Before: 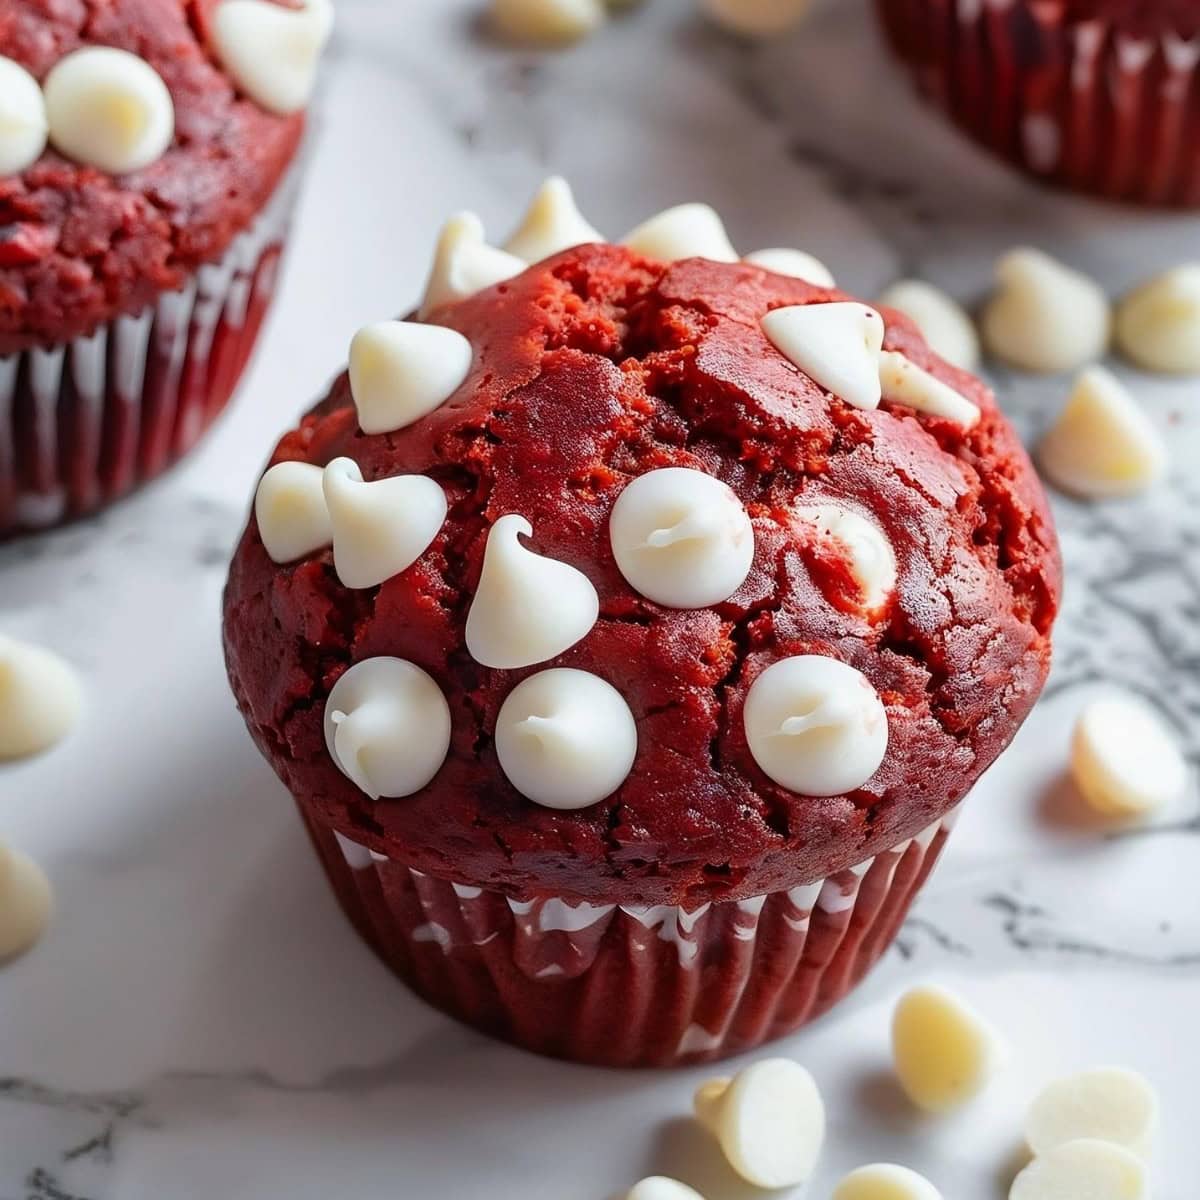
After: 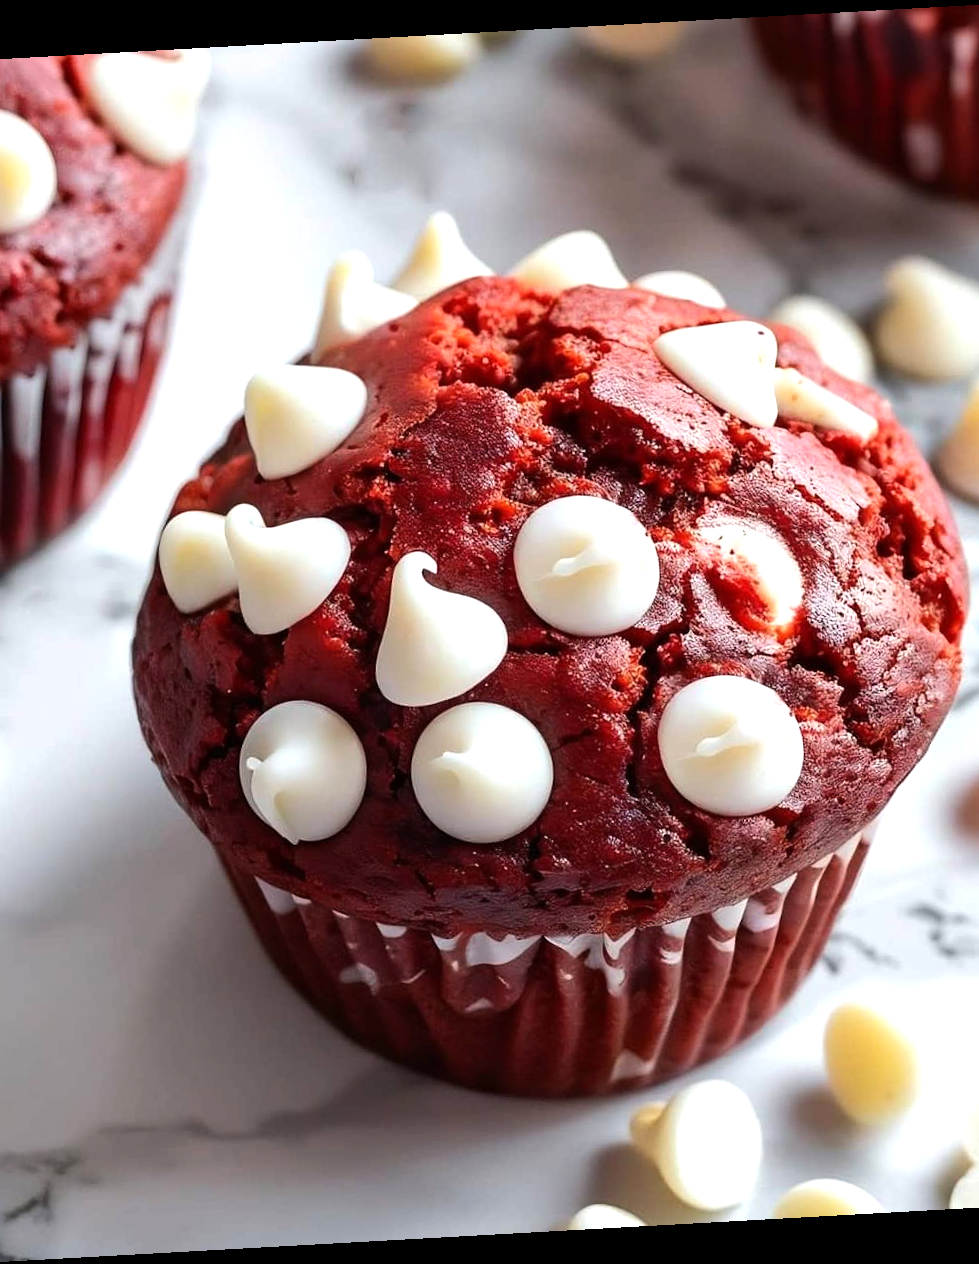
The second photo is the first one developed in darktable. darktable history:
exposure: exposure 0.128 EV, compensate highlight preservation false
rotate and perspective: rotation -3.18°, automatic cropping off
crop: left 9.88%, right 12.664%
tone equalizer: -8 EV -0.417 EV, -7 EV -0.389 EV, -6 EV -0.333 EV, -5 EV -0.222 EV, -3 EV 0.222 EV, -2 EV 0.333 EV, -1 EV 0.389 EV, +0 EV 0.417 EV, edges refinement/feathering 500, mask exposure compensation -1.57 EV, preserve details no
